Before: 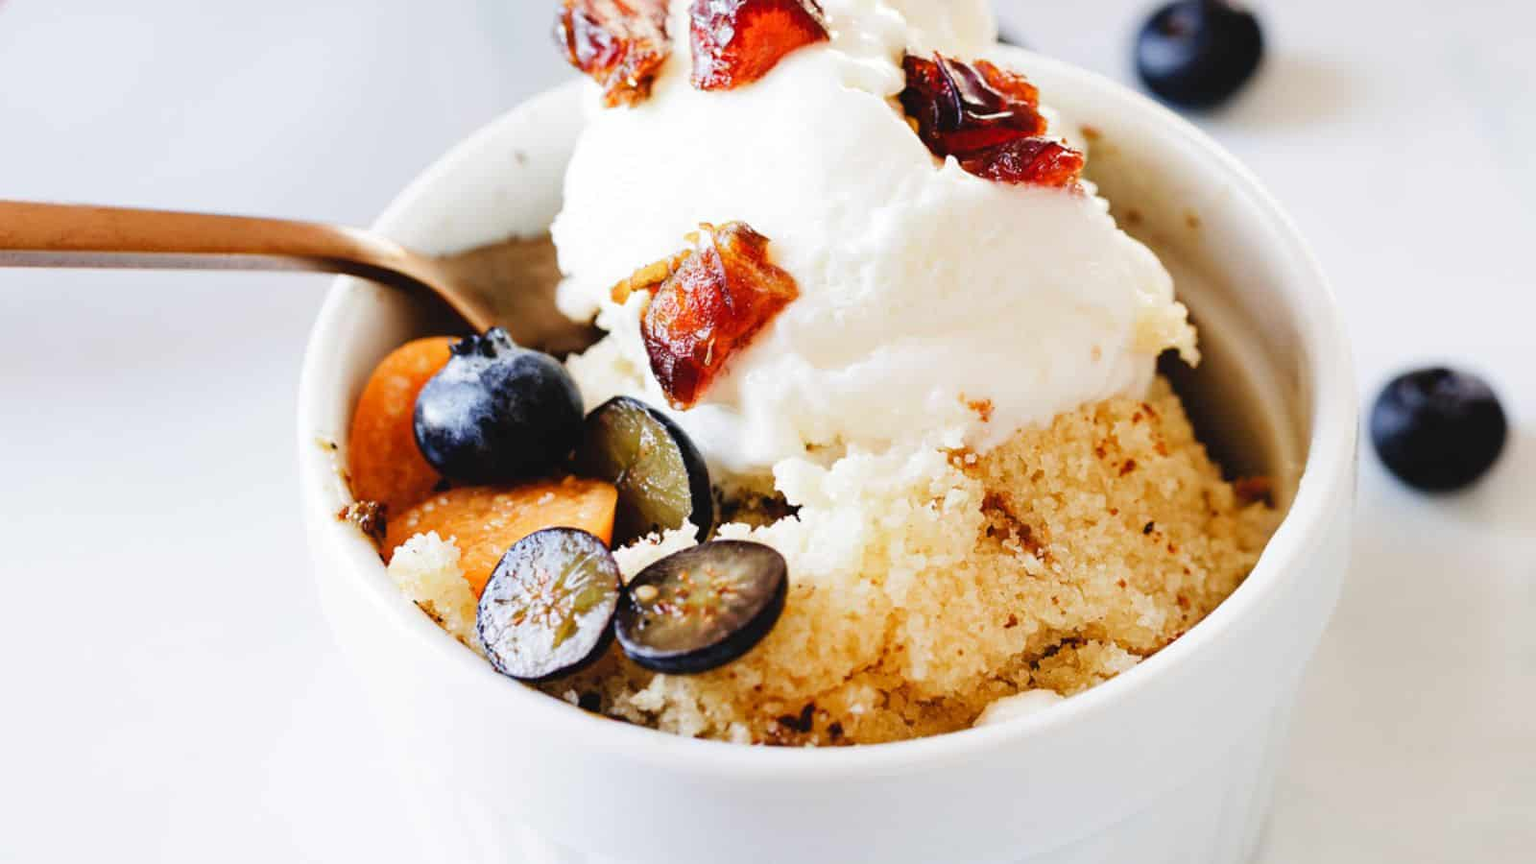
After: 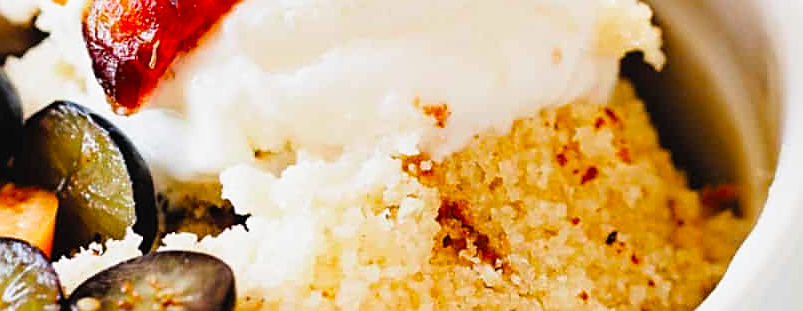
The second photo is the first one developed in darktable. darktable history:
crop: left 36.607%, top 34.735%, right 13.146%, bottom 30.611%
sharpen: on, module defaults
filmic rgb: black relative exposure -12 EV, white relative exposure 2.8 EV, threshold 3 EV, target black luminance 0%, hardness 8.06, latitude 70.41%, contrast 1.14, highlights saturation mix 10%, shadows ↔ highlights balance -0.388%, color science v4 (2020), iterations of high-quality reconstruction 10, contrast in shadows soft, contrast in highlights soft, enable highlight reconstruction true
exposure: black level correction -0.005, exposure 0.054 EV, compensate highlight preservation false
